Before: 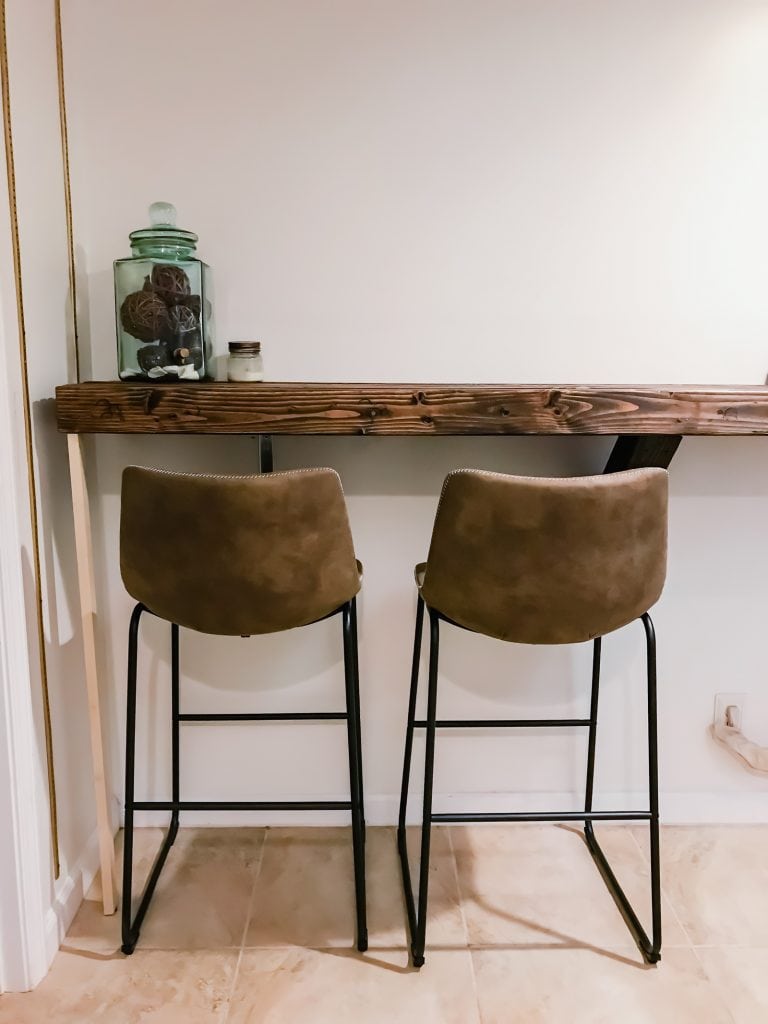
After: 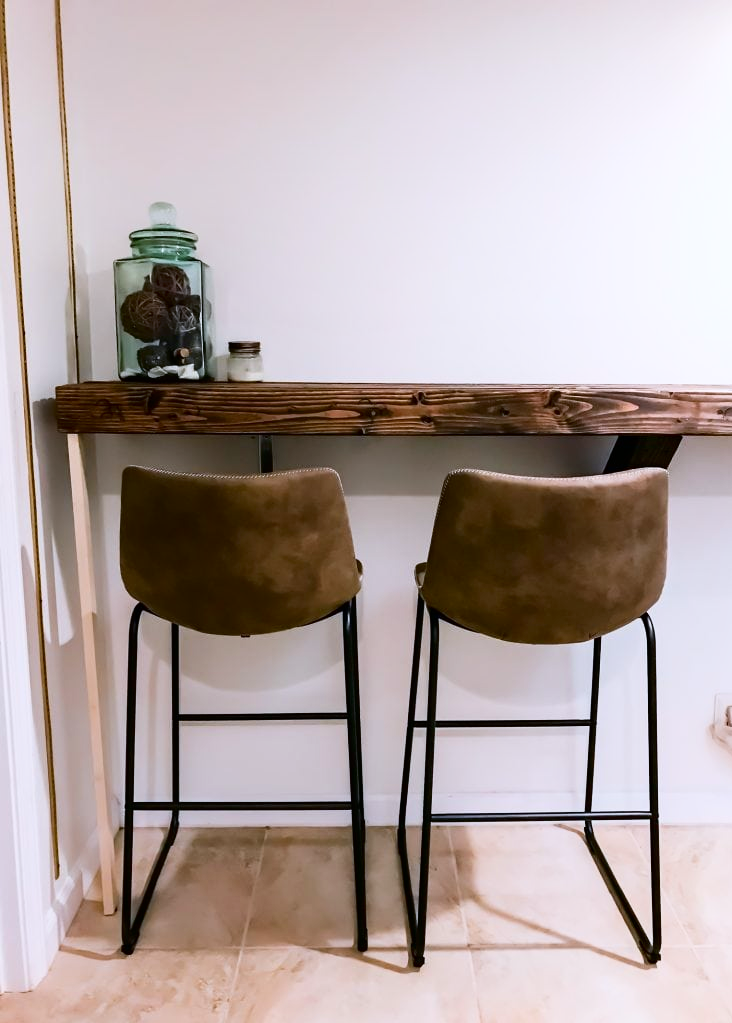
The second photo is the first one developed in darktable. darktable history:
crop: right 4.561%, bottom 0.046%
color balance rgb: linear chroma grading › global chroma 16.116%, perceptual saturation grading › global saturation -0.057%
shadows and highlights: shadows -63.69, white point adjustment -5.05, highlights 61.29
color calibration: illuminant as shot in camera, x 0.358, y 0.373, temperature 4628.91 K
